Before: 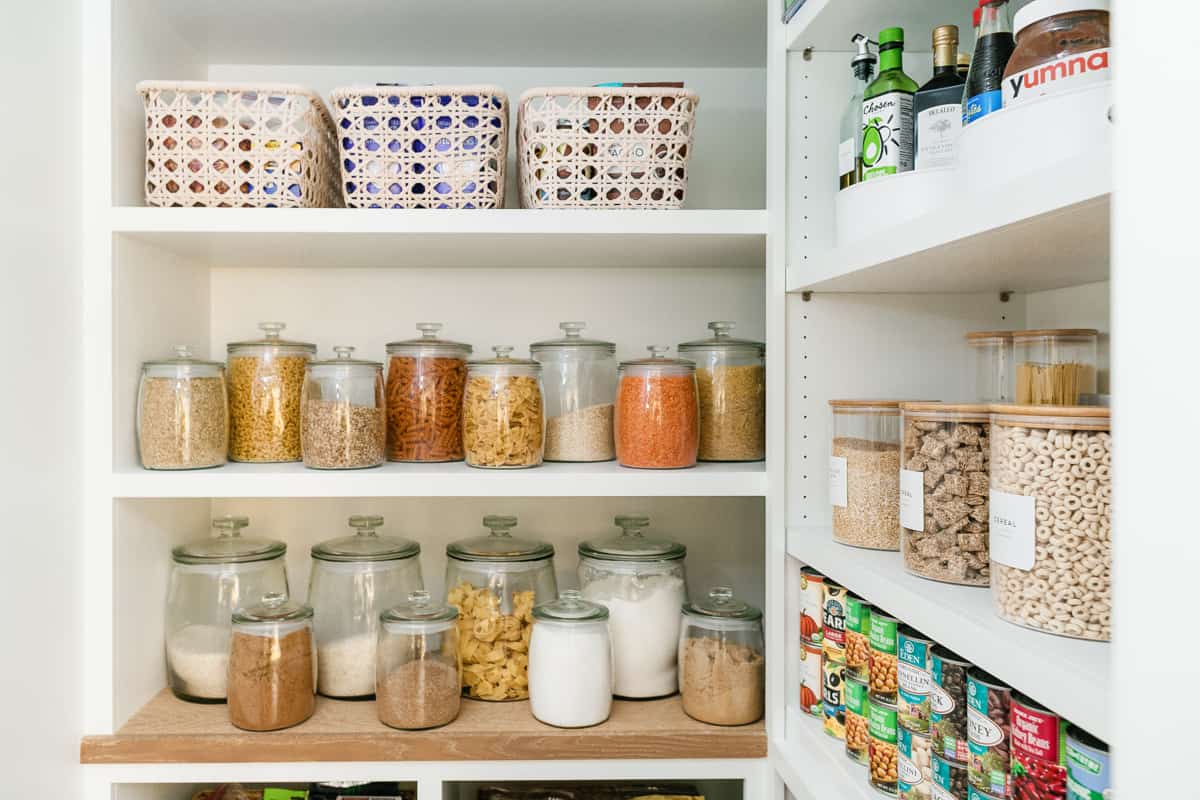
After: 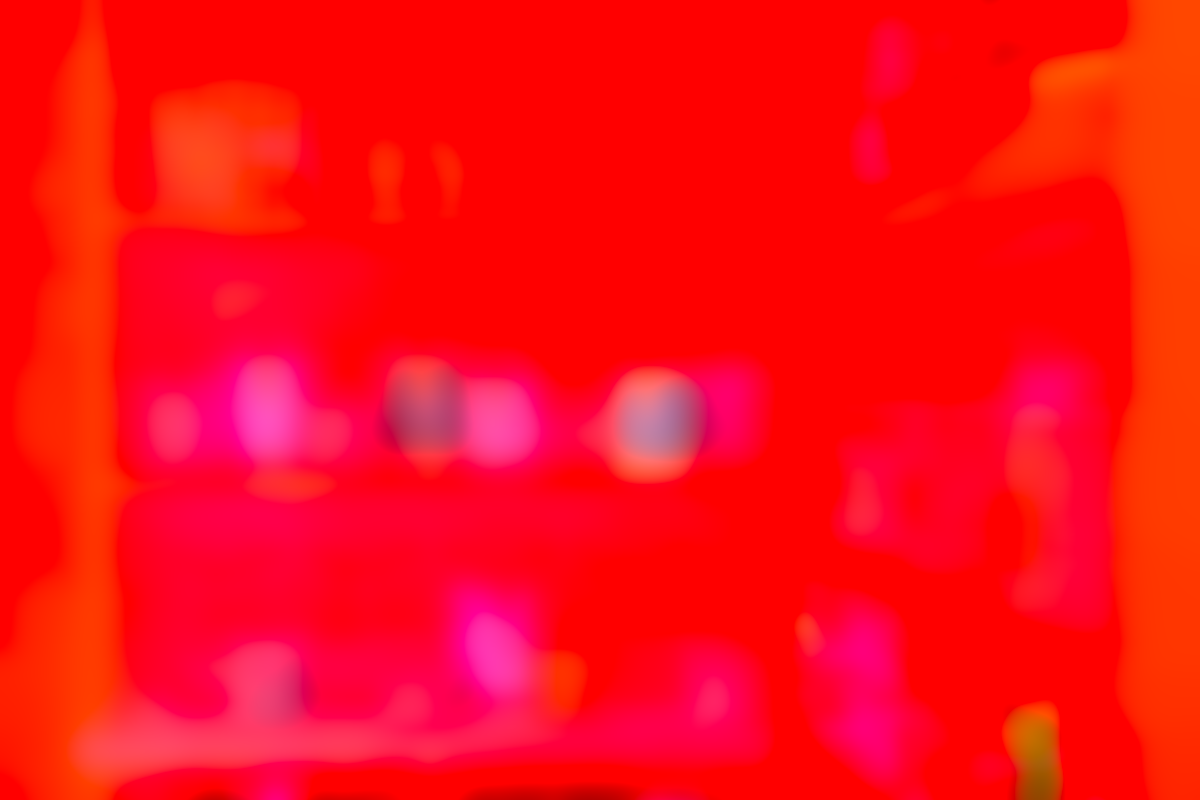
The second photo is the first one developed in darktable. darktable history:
sharpen: on, module defaults
tone equalizer: on, module defaults
lowpass: radius 16, unbound 0
color correction: highlights a* -39.68, highlights b* -40, shadows a* -40, shadows b* -40, saturation -3
